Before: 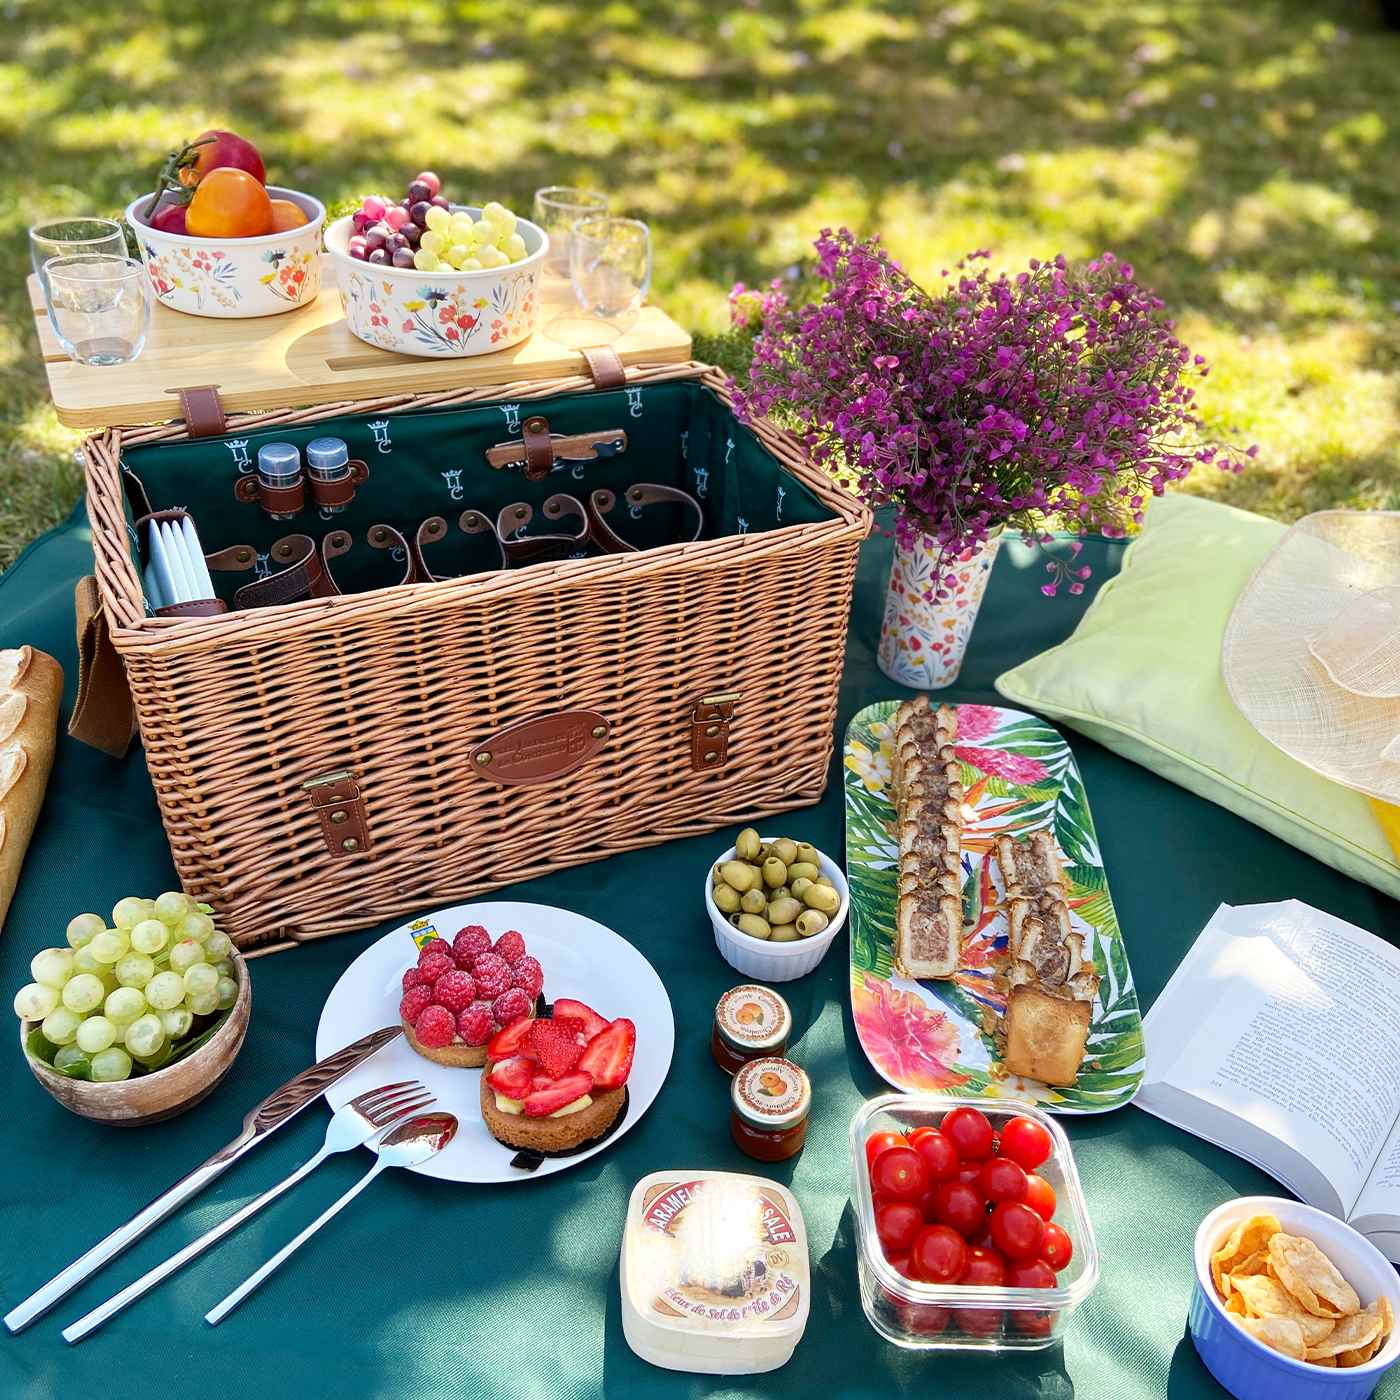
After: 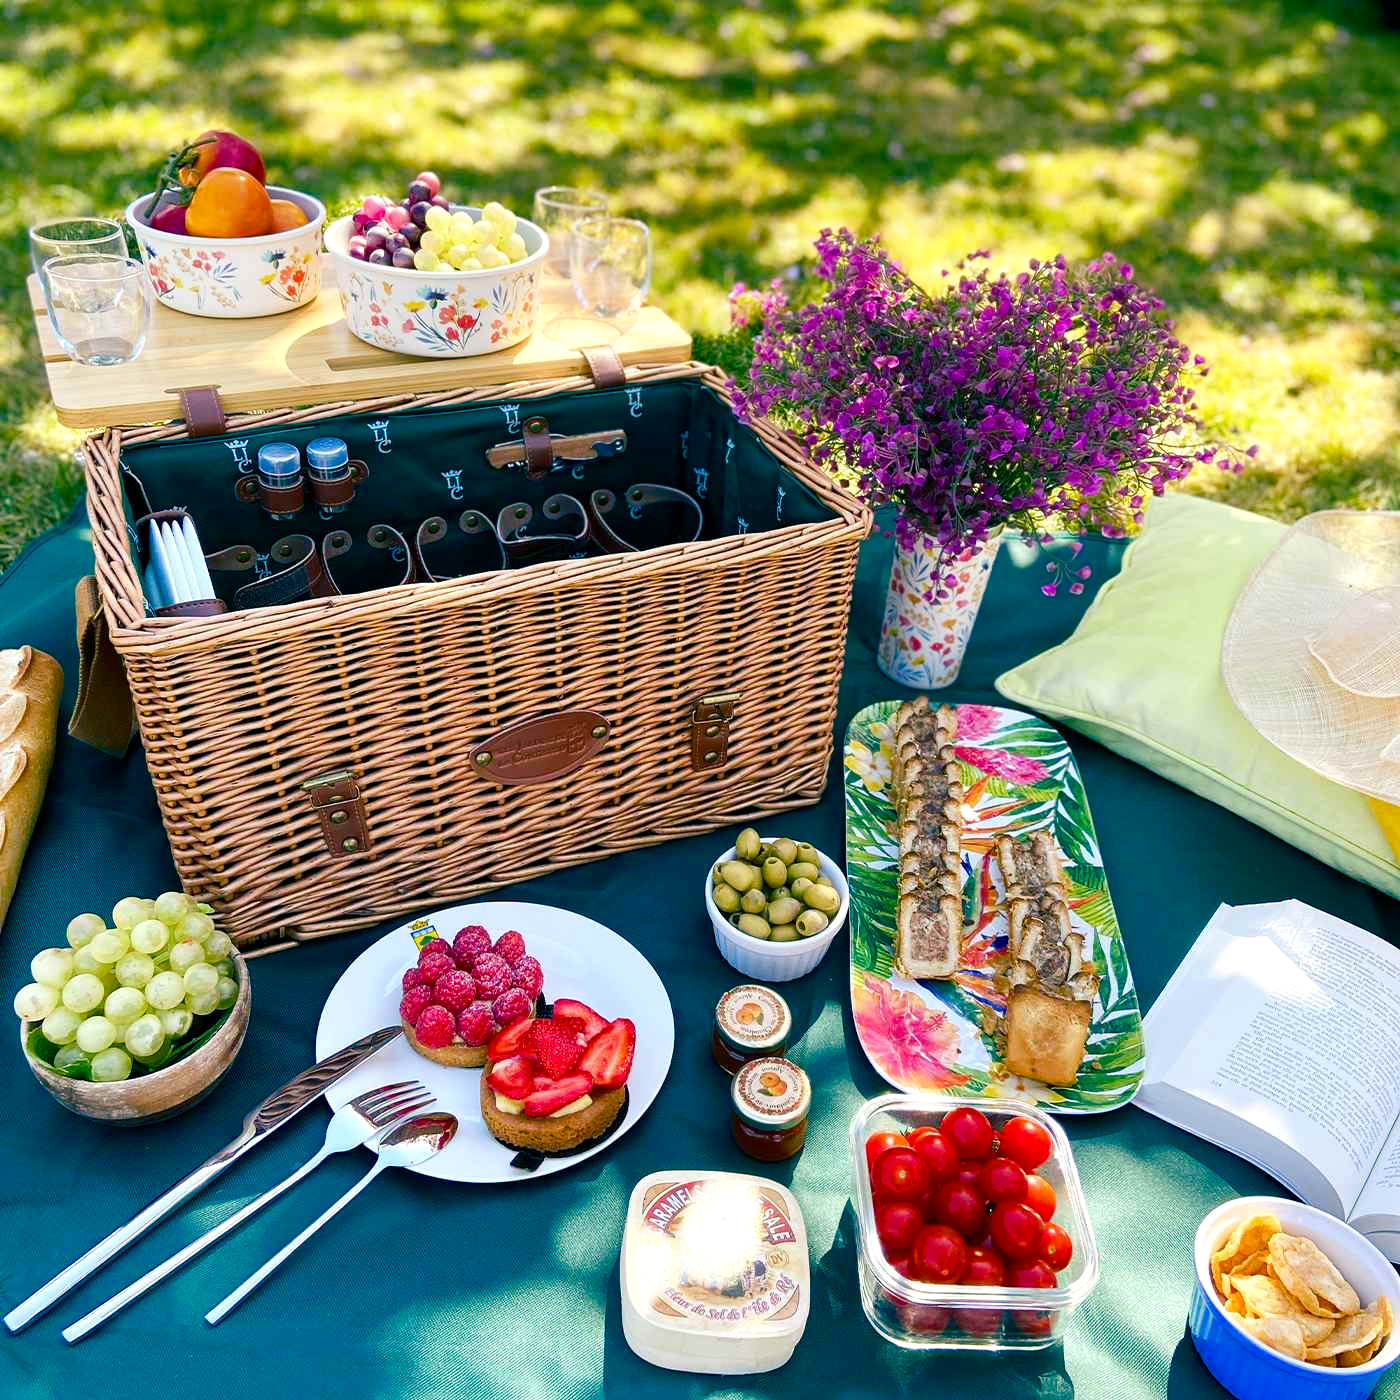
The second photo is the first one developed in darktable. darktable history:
color balance rgb: shadows lift › luminance -28.622%, shadows lift › chroma 10.281%, shadows lift › hue 228.49°, power › hue 62.41°, linear chroma grading › mid-tones 7.537%, perceptual saturation grading › global saturation 20%, perceptual saturation grading › highlights -25.744%, perceptual saturation grading › shadows 50.03%, perceptual brilliance grading › global brilliance 3.131%, global vibrance 10.042%
